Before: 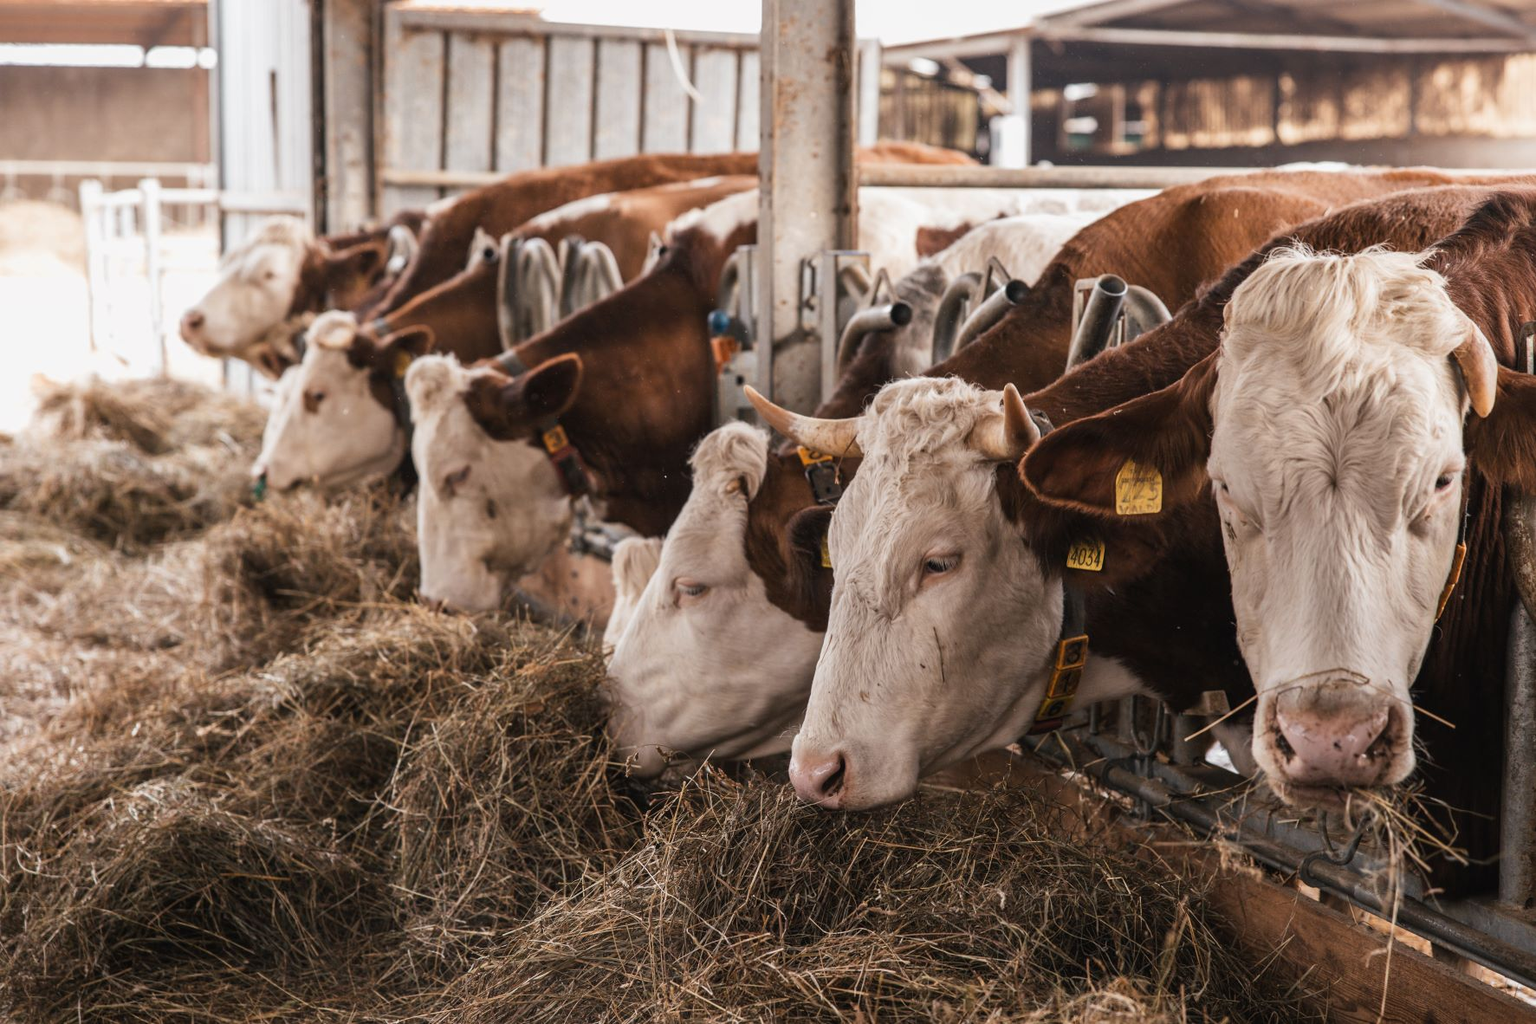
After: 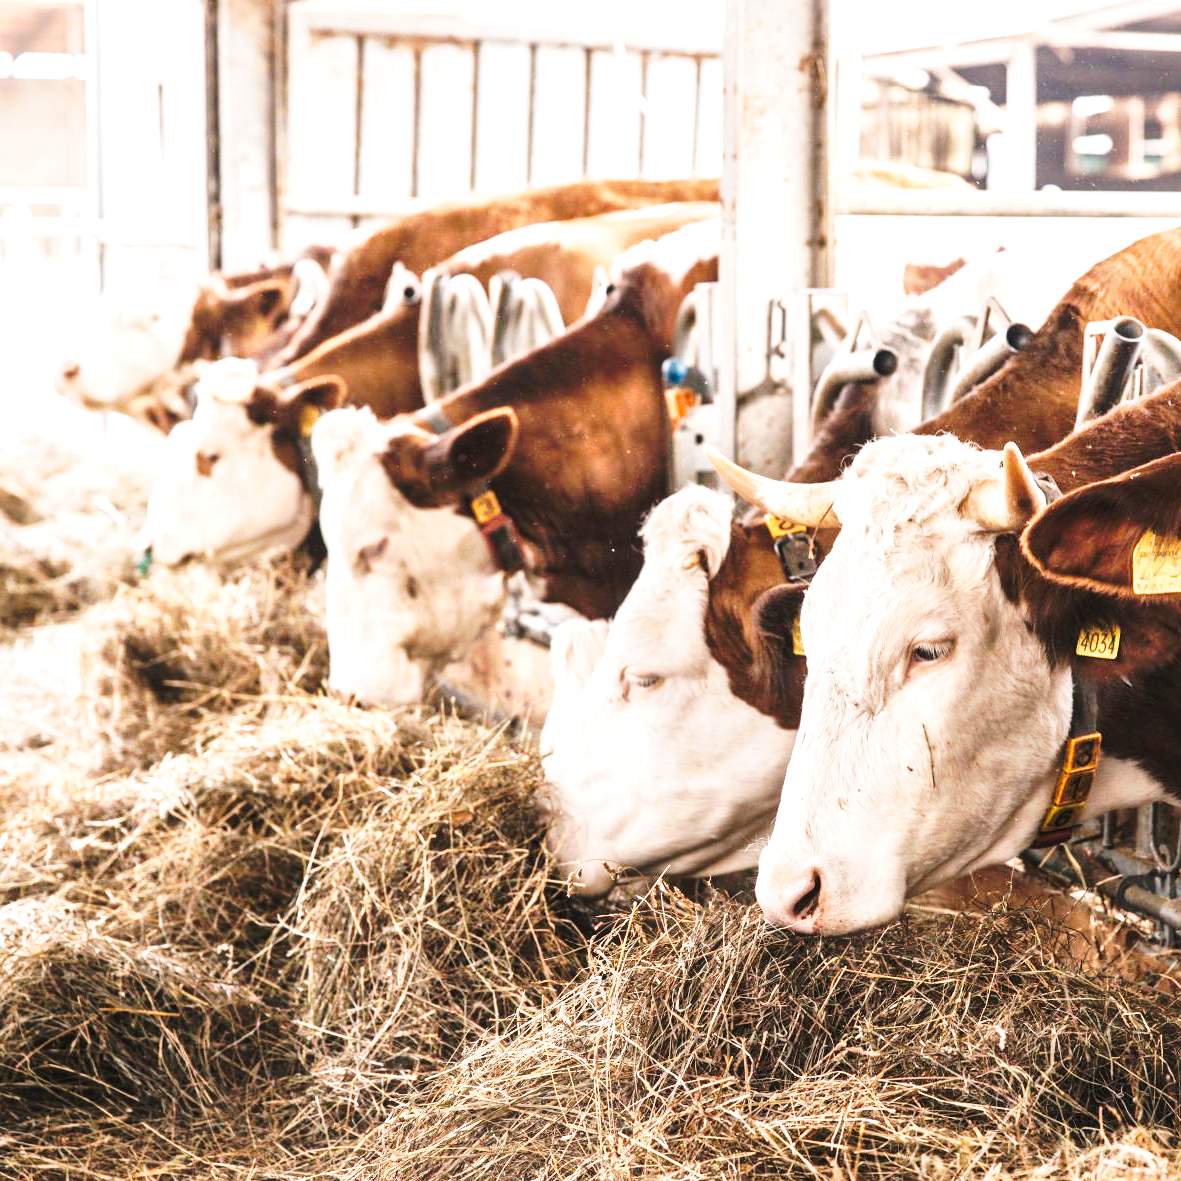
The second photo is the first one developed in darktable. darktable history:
crop and rotate: left 8.786%, right 24.548%
tone curve: curves: ch0 [(0, 0) (0.003, 0.003) (0.011, 0.013) (0.025, 0.029) (0.044, 0.052) (0.069, 0.082) (0.1, 0.118) (0.136, 0.161) (0.177, 0.21) (0.224, 0.27) (0.277, 0.38) (0.335, 0.49) (0.399, 0.594) (0.468, 0.692) (0.543, 0.794) (0.623, 0.857) (0.709, 0.919) (0.801, 0.955) (0.898, 0.978) (1, 1)], preserve colors none
exposure: black level correction 0, exposure 1.1 EV, compensate exposure bias true, compensate highlight preservation false
local contrast: mode bilateral grid, contrast 20, coarseness 50, detail 130%, midtone range 0.2
